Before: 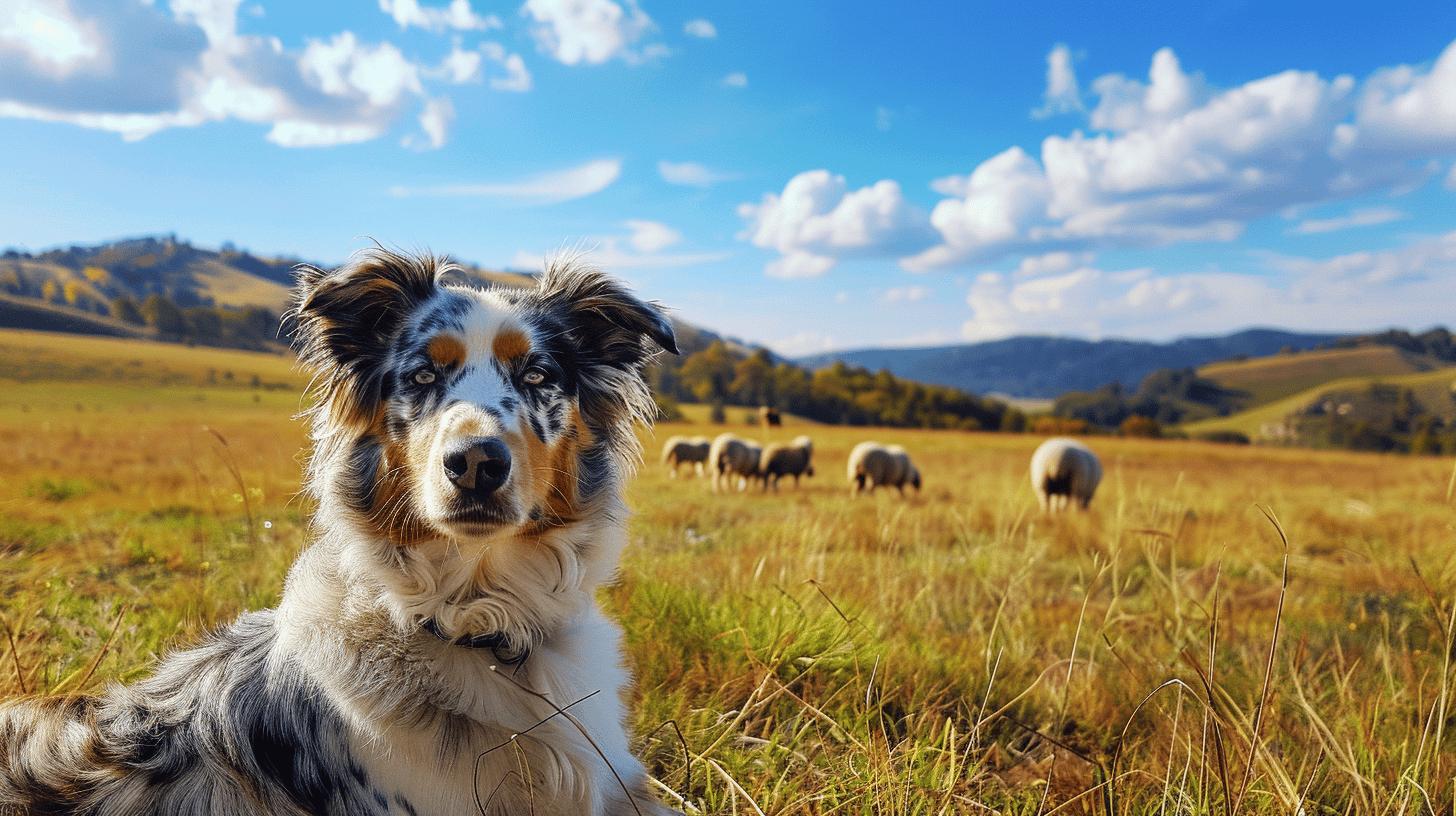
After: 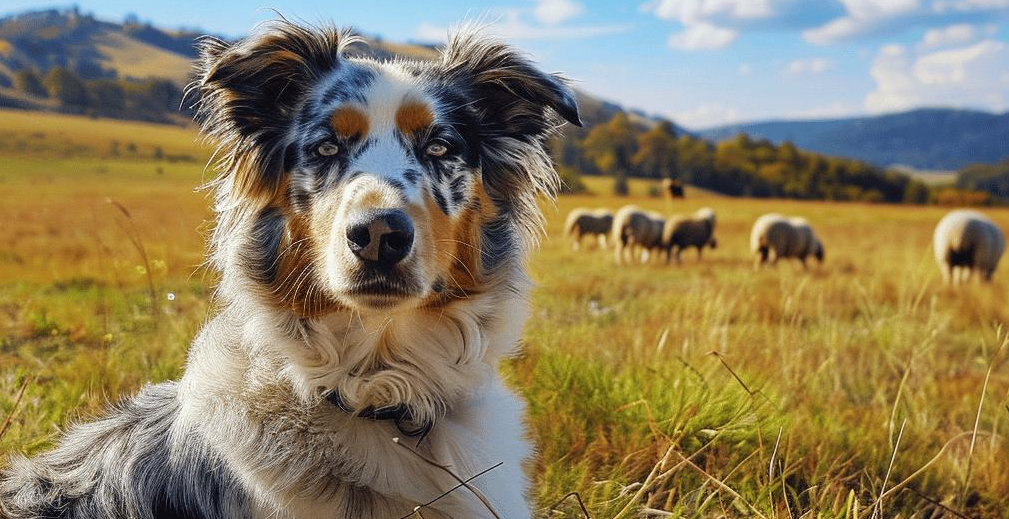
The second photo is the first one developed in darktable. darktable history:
crop: left 6.727%, top 27.944%, right 23.914%, bottom 8.385%
shadows and highlights: shadows 25.95, highlights -23.28
